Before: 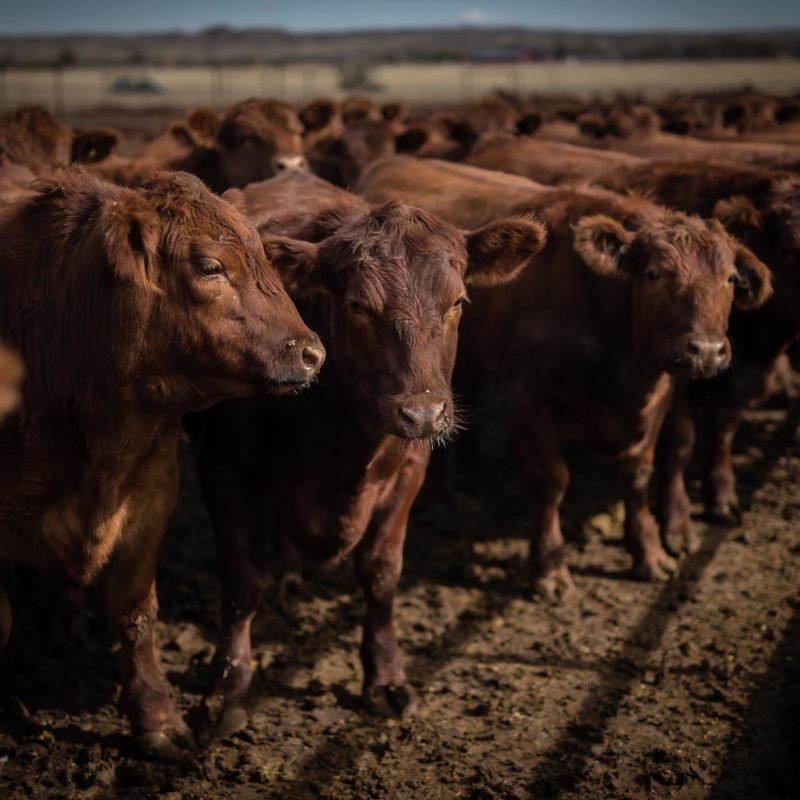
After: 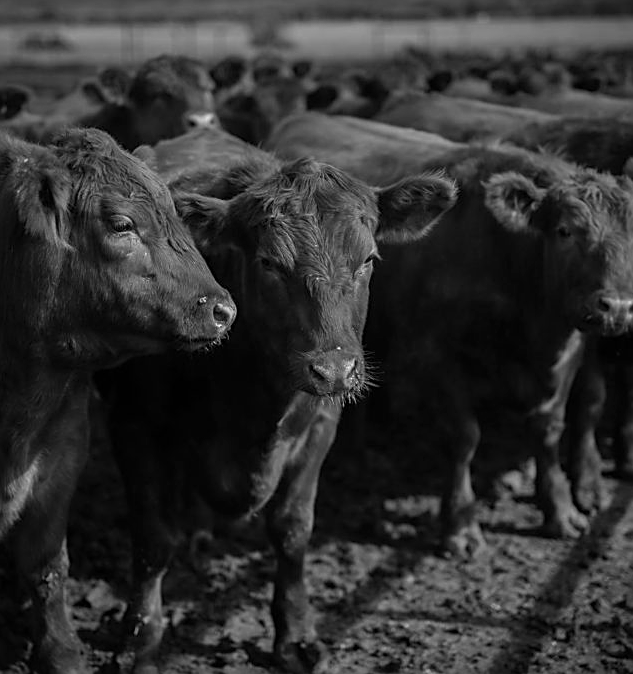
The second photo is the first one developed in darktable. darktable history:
sharpen: on, module defaults
color balance rgb: shadows lift › chroma 11.71%, shadows lift › hue 133.46°, power › chroma 2.15%, power › hue 166.83°, highlights gain › chroma 4%, highlights gain › hue 200.2°, perceptual saturation grading › global saturation 18.05%
white balance: red 1.009, blue 0.985
monochrome: on, module defaults
crop: left 11.225%, top 5.381%, right 9.565%, bottom 10.314%
